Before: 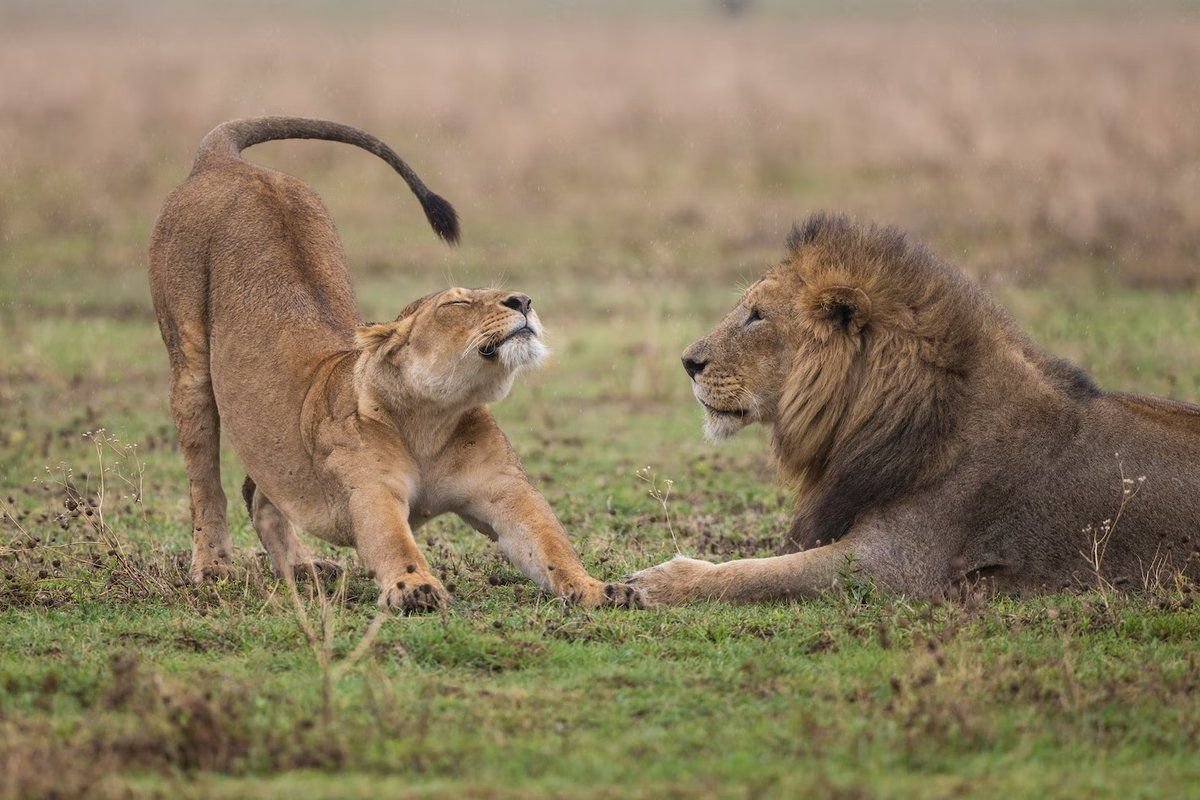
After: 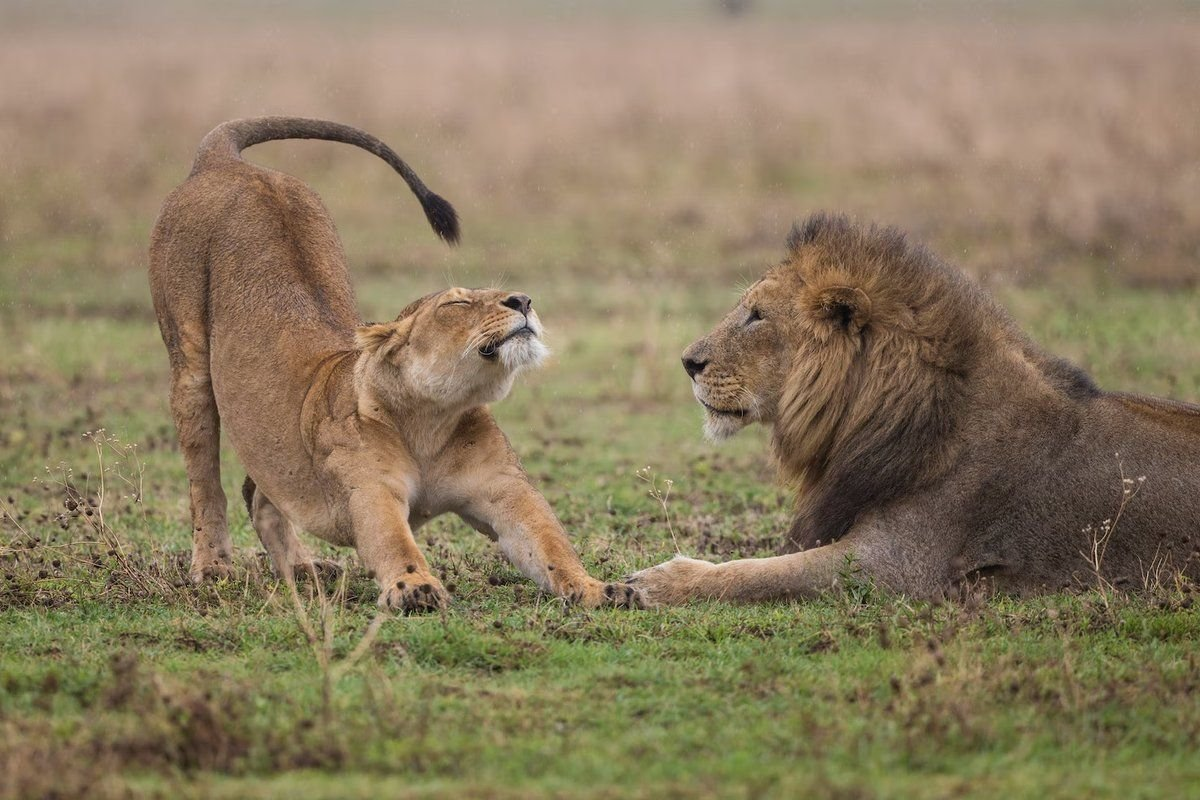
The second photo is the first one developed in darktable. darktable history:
exposure: exposure -0.069 EV, compensate highlight preservation false
